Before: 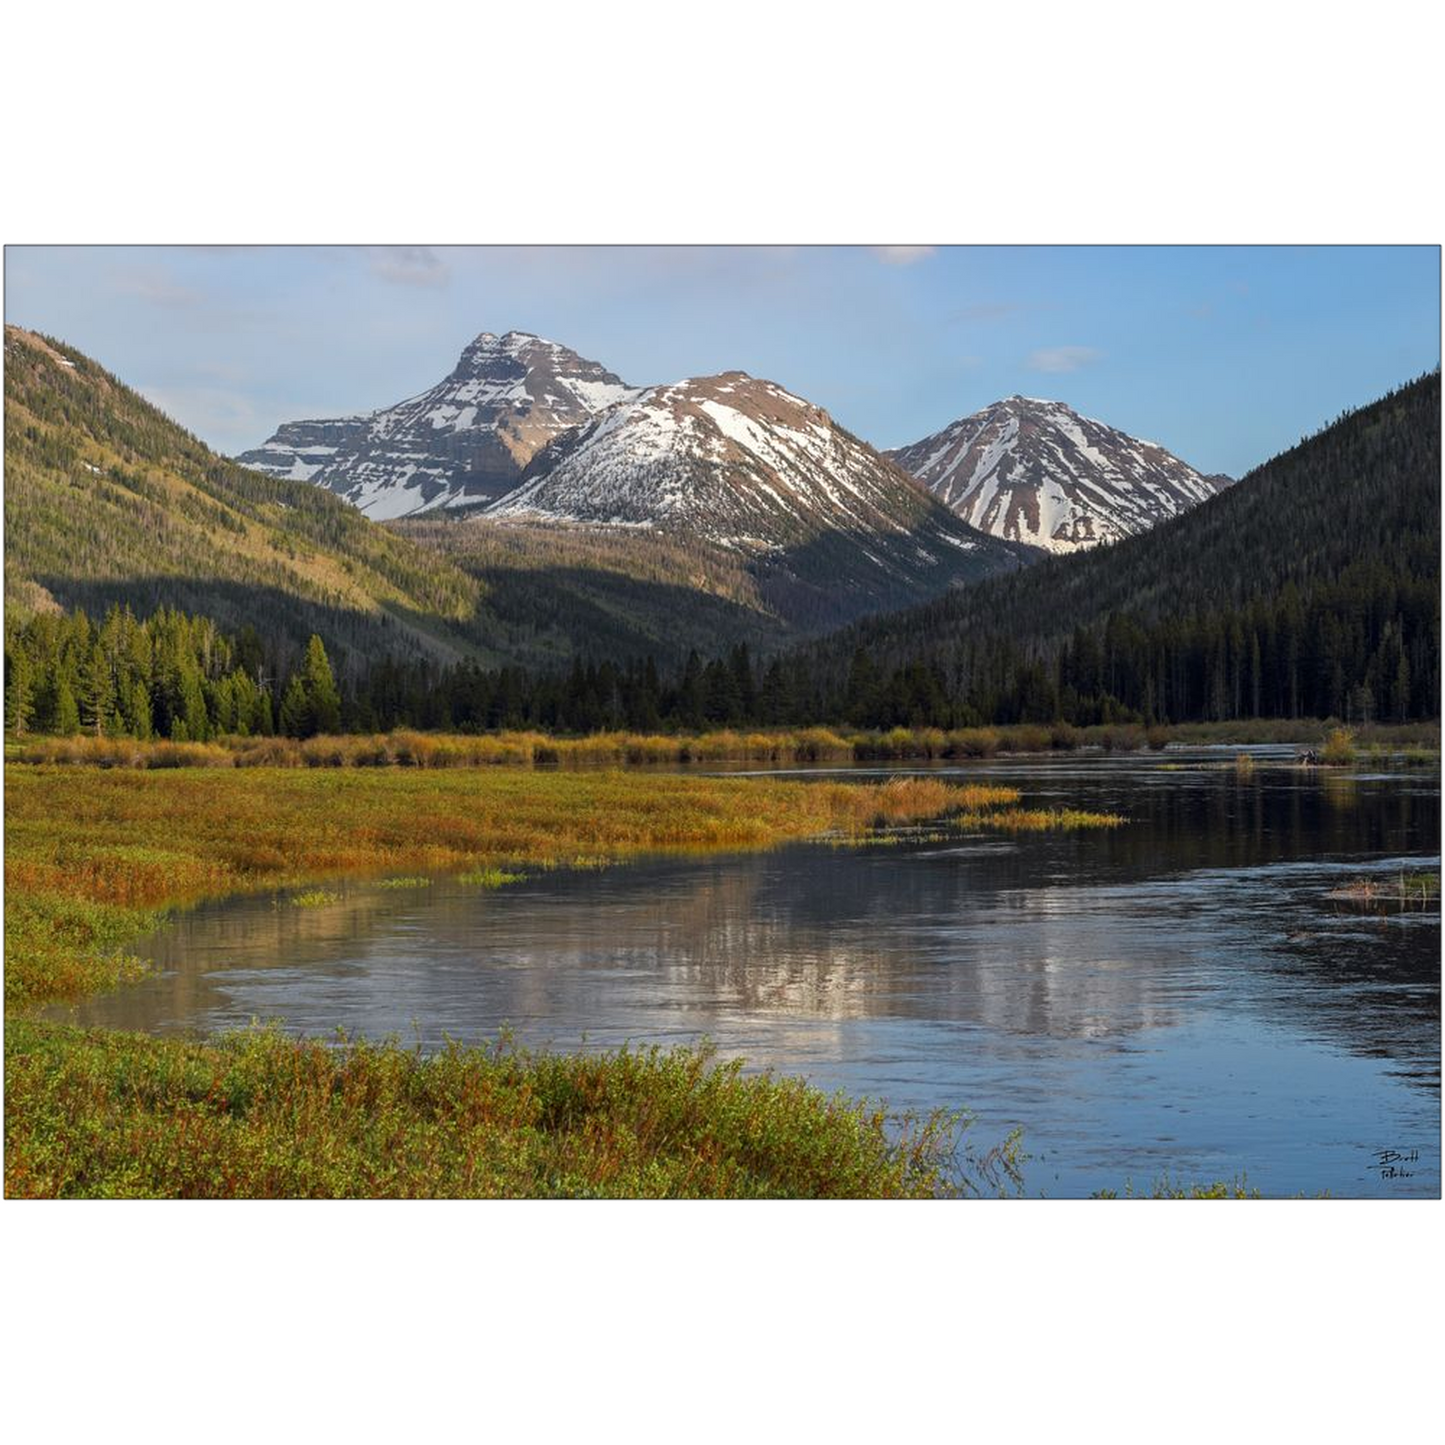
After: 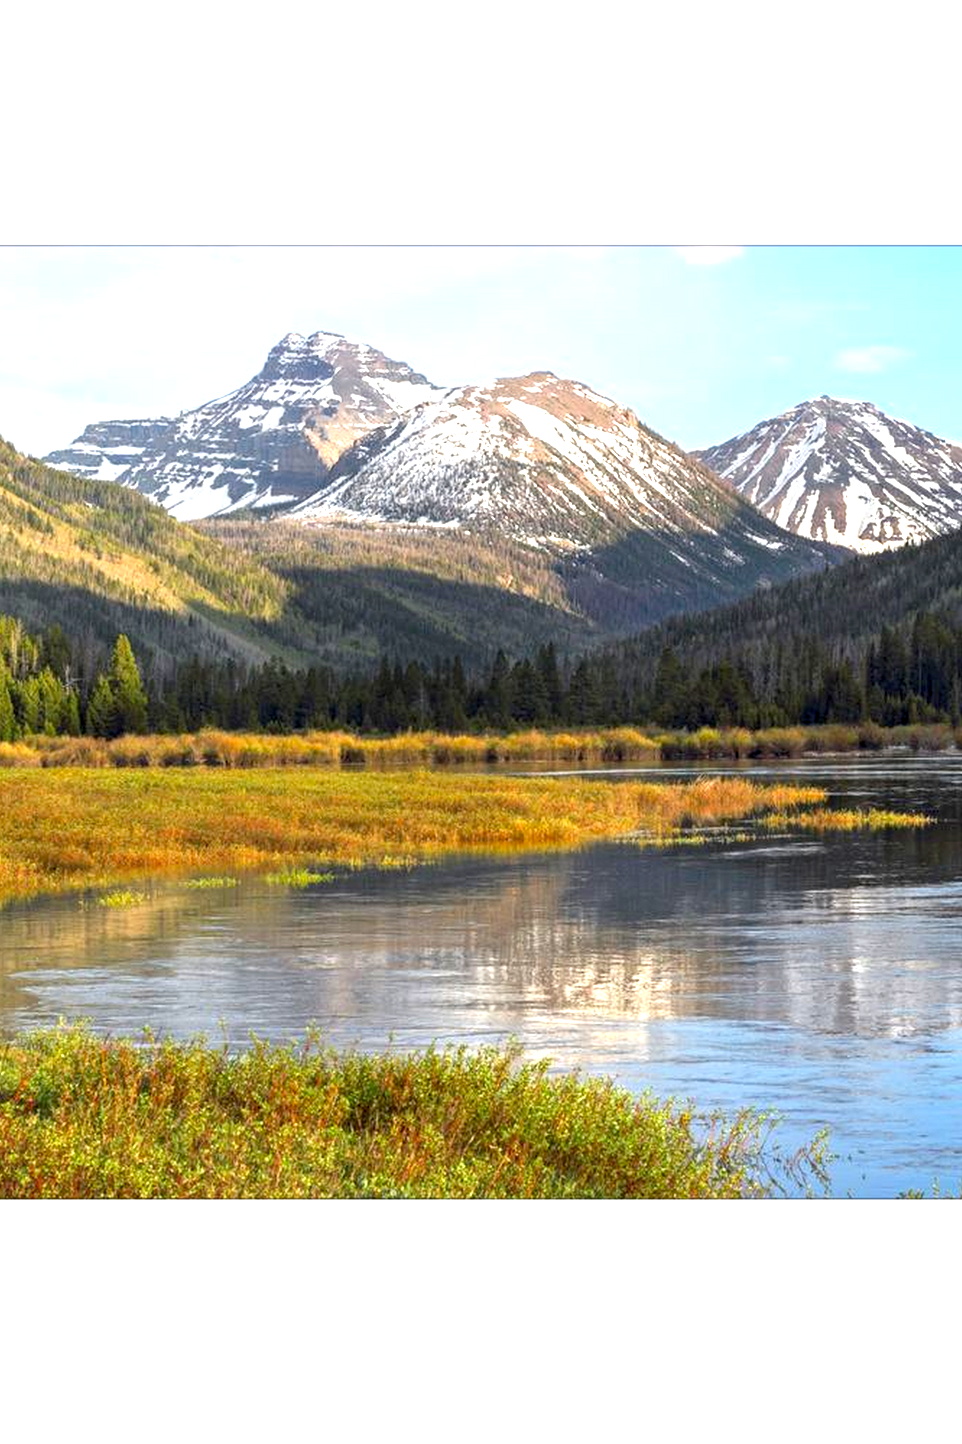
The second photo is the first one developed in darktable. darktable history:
contrast brightness saturation: contrast 0.042, saturation 0.072
exposure: black level correction 0.001, exposure 1.313 EV, compensate exposure bias true, compensate highlight preservation false
crop and rotate: left 13.444%, right 19.957%
